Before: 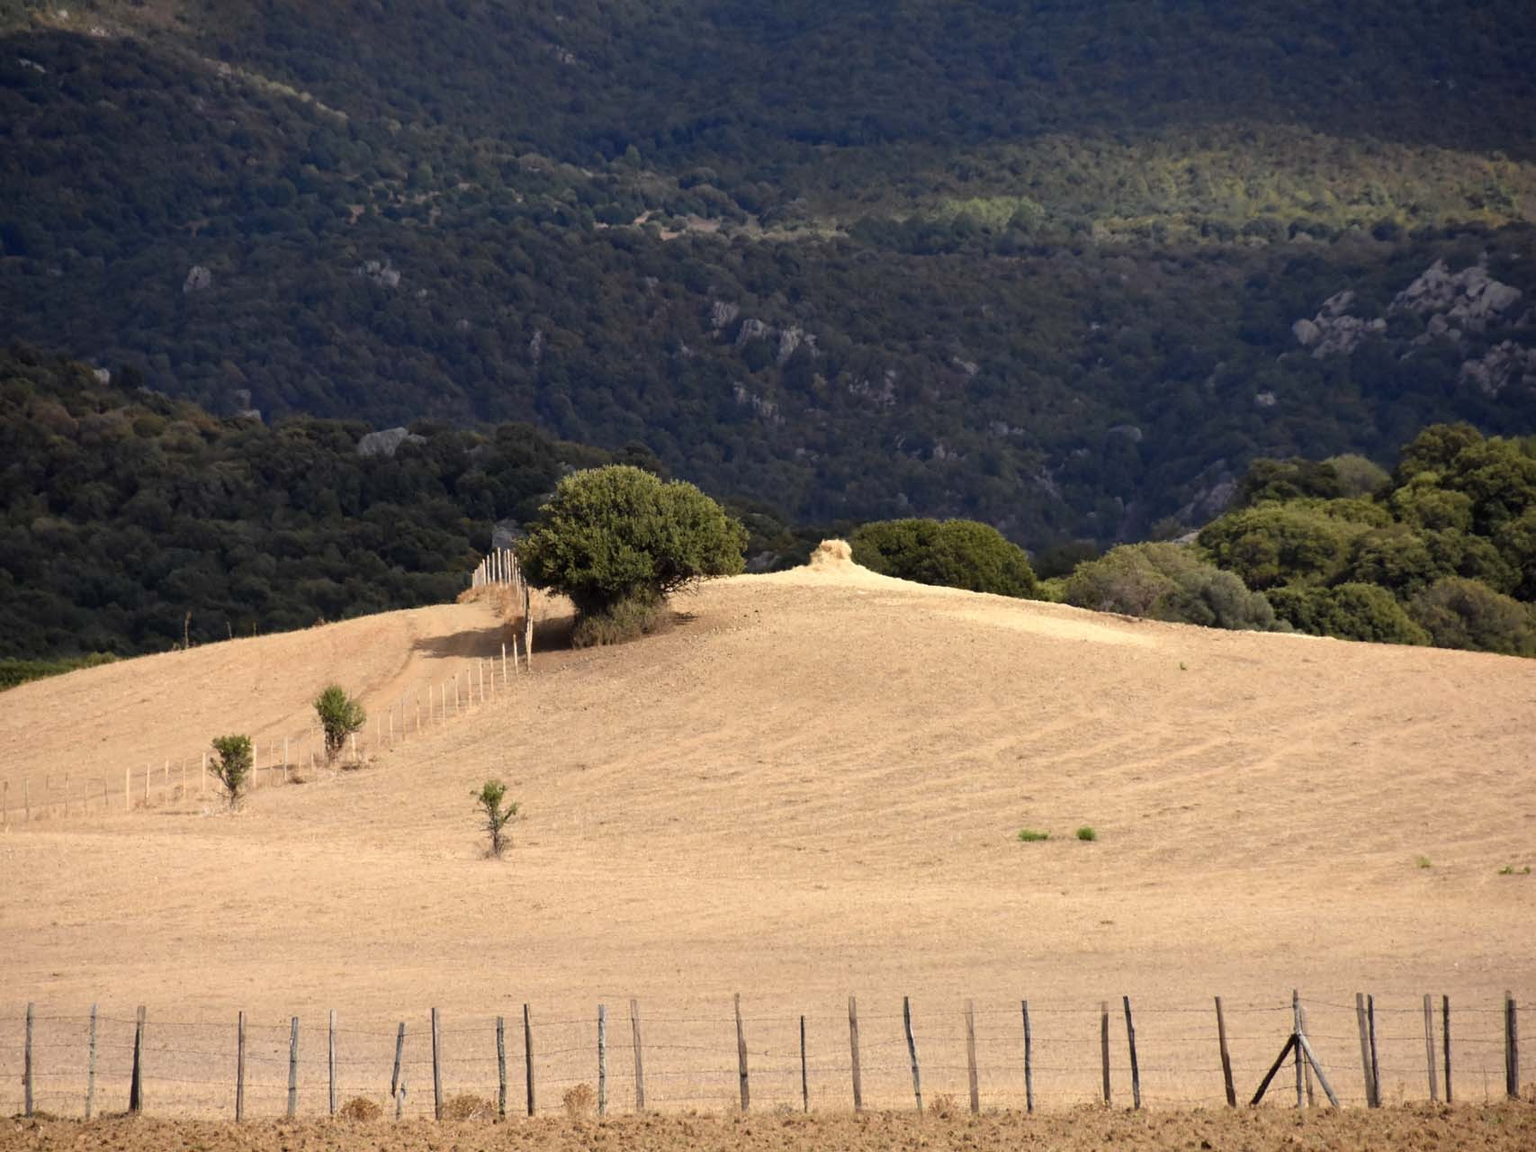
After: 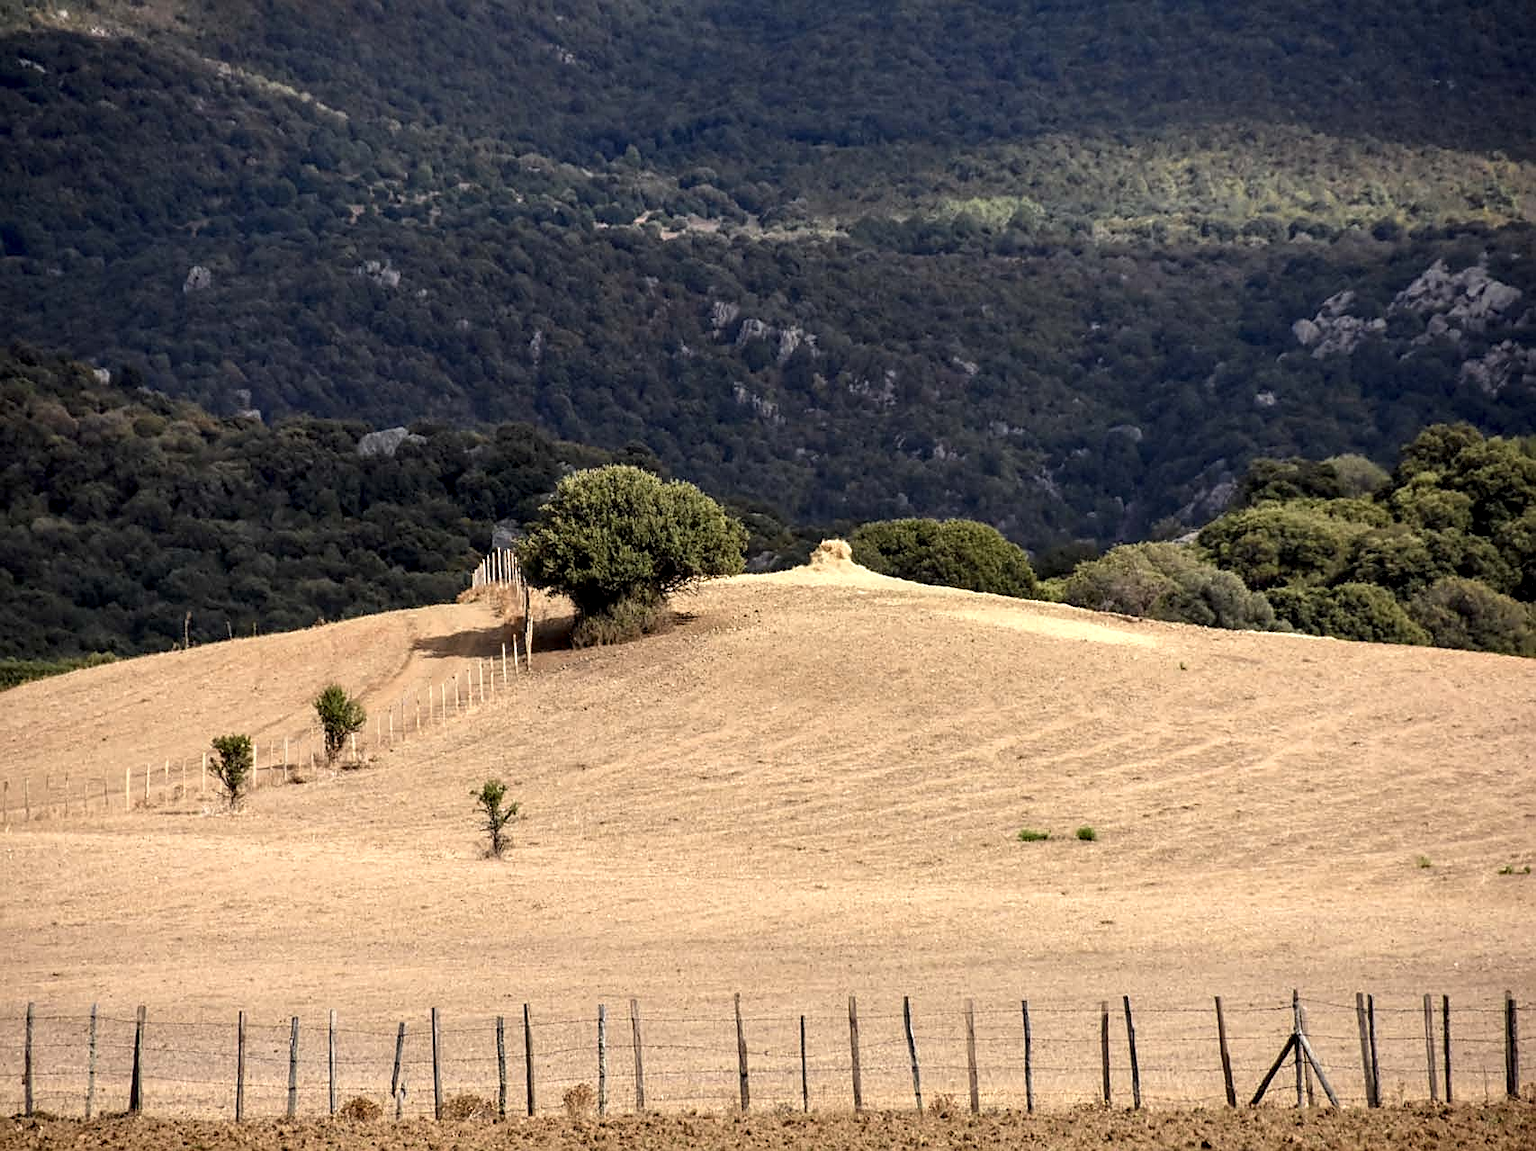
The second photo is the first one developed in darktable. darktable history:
sharpen: amount 0.495
local contrast: detail 160%
